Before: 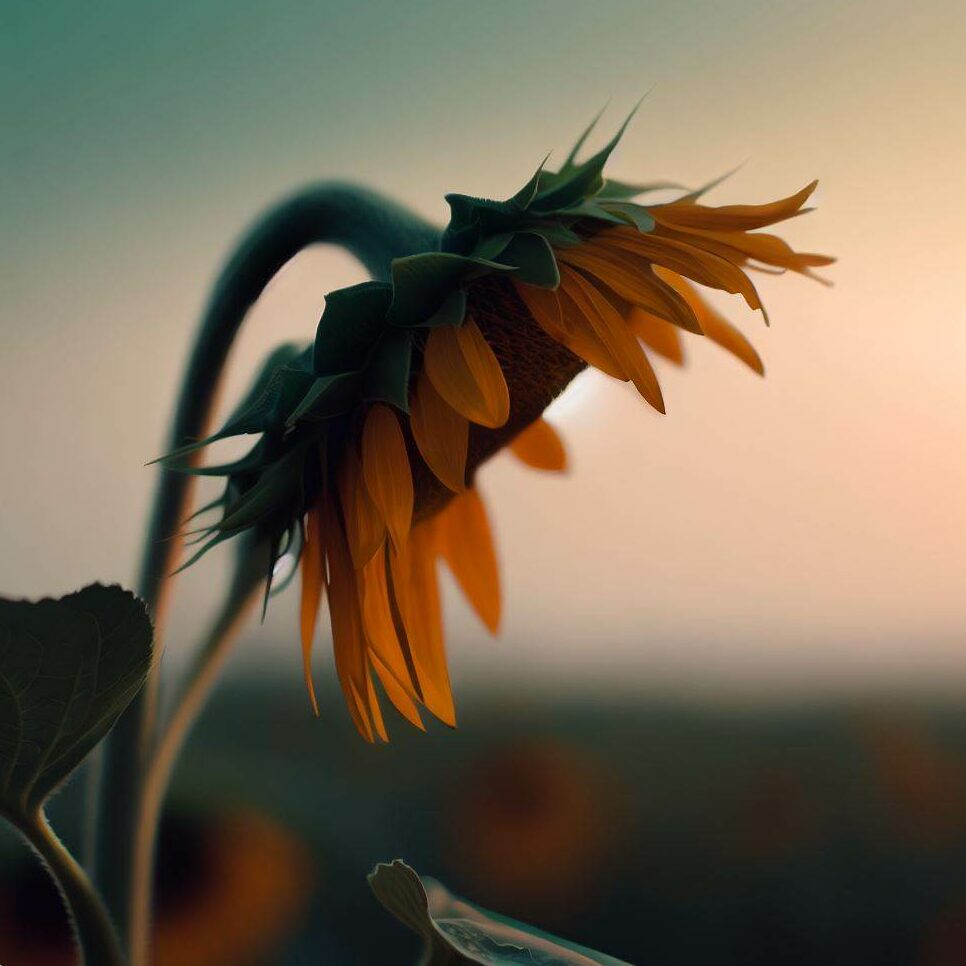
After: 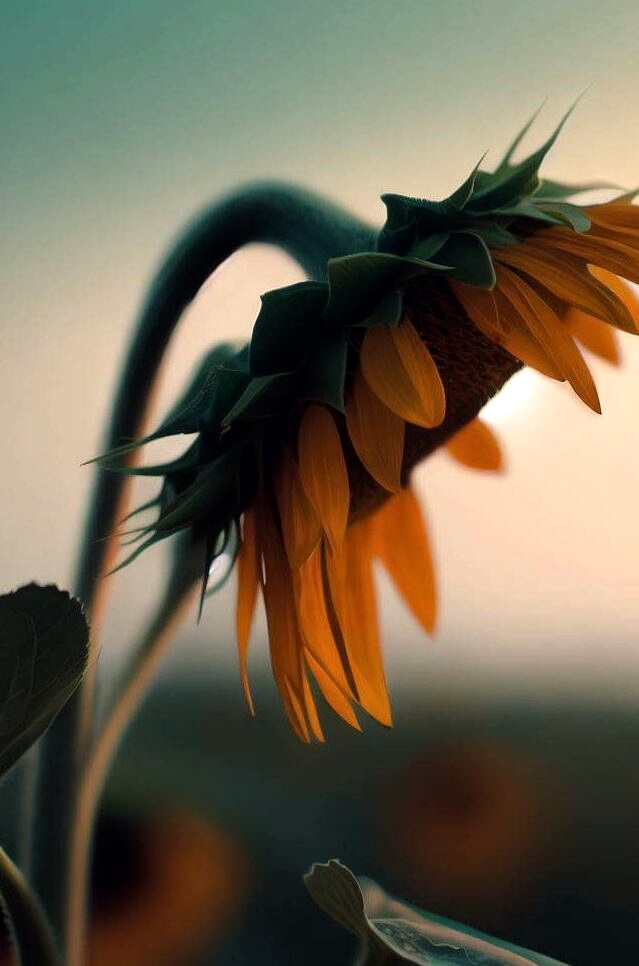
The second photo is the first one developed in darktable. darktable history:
crop and rotate: left 6.684%, right 27.124%
local contrast: highlights 105%, shadows 97%, detail 119%, midtone range 0.2
tone equalizer: -8 EV -0.431 EV, -7 EV -0.423 EV, -6 EV -0.307 EV, -5 EV -0.198 EV, -3 EV 0.232 EV, -2 EV 0.335 EV, -1 EV 0.37 EV, +0 EV 0.432 EV
